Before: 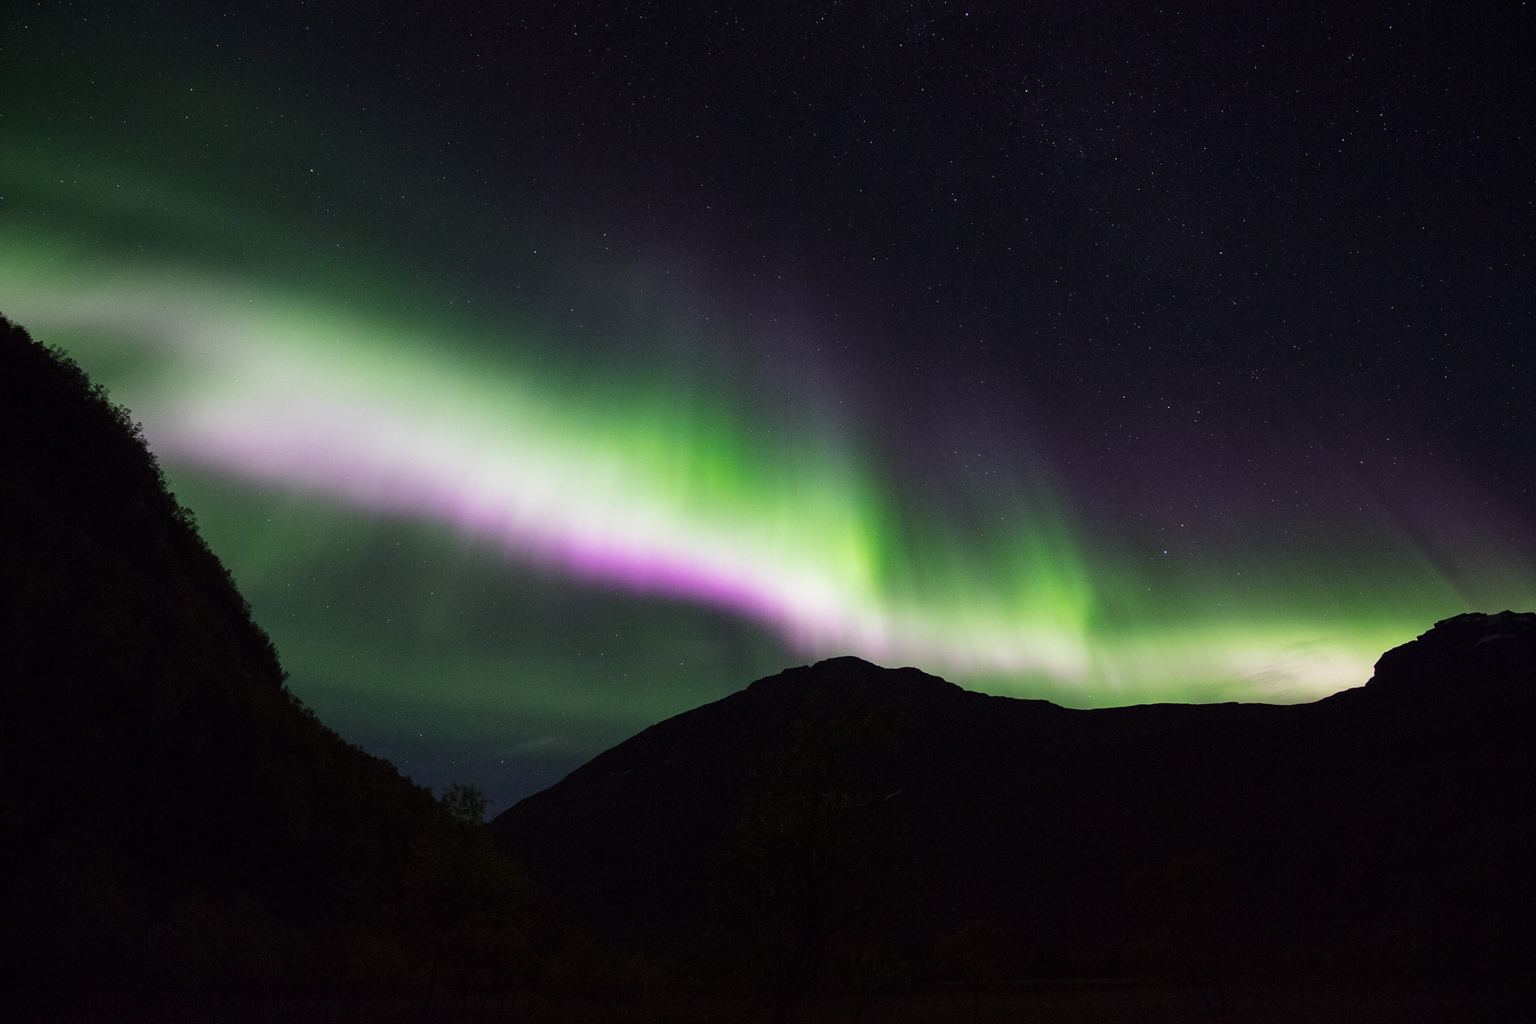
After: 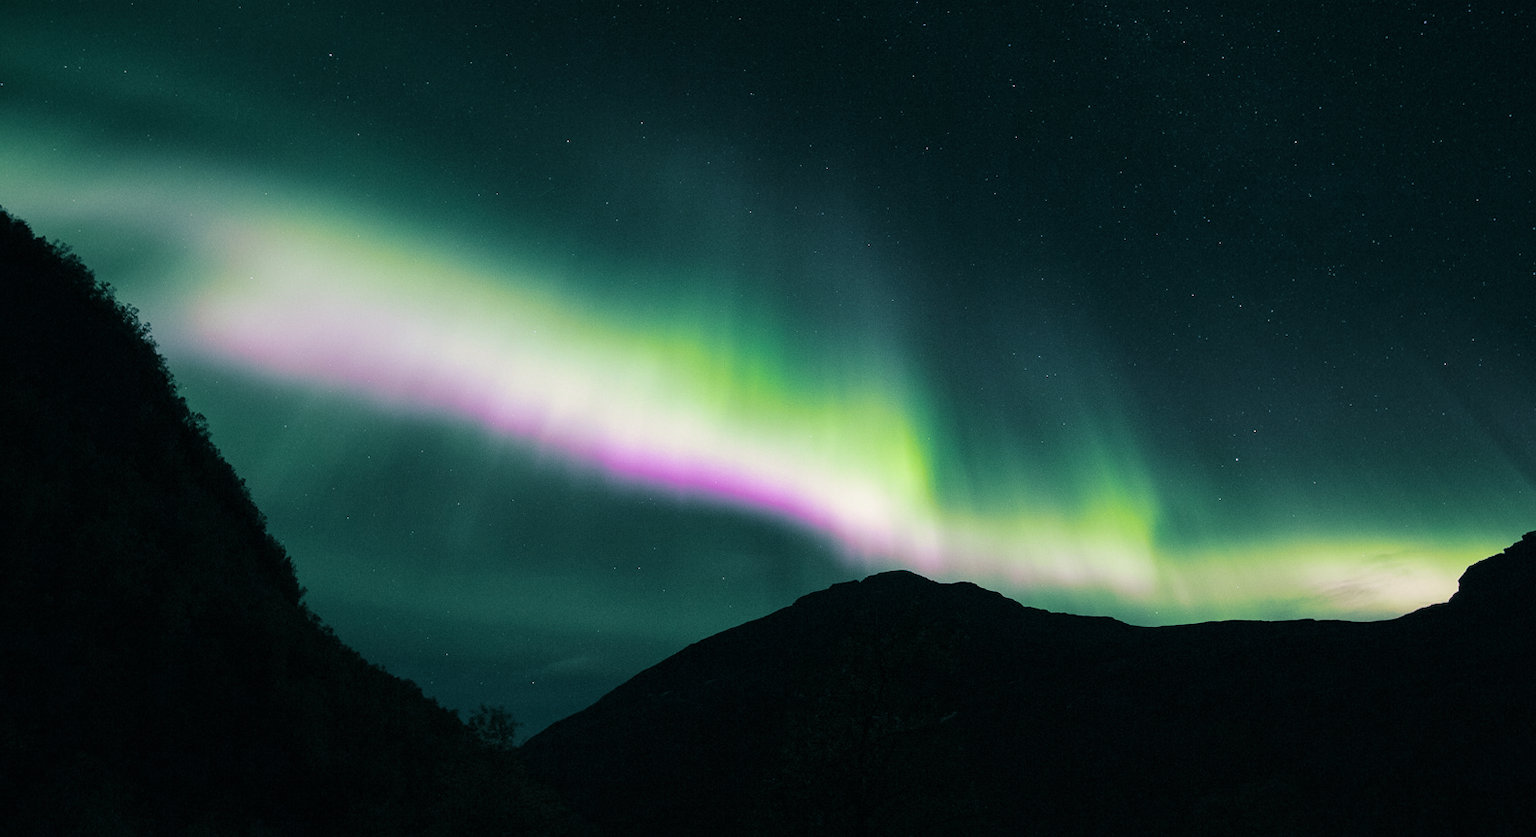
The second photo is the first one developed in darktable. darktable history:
crop and rotate: angle 0.03°, top 11.643%, right 5.651%, bottom 11.189%
split-toning: shadows › hue 186.43°, highlights › hue 49.29°, compress 30.29%
